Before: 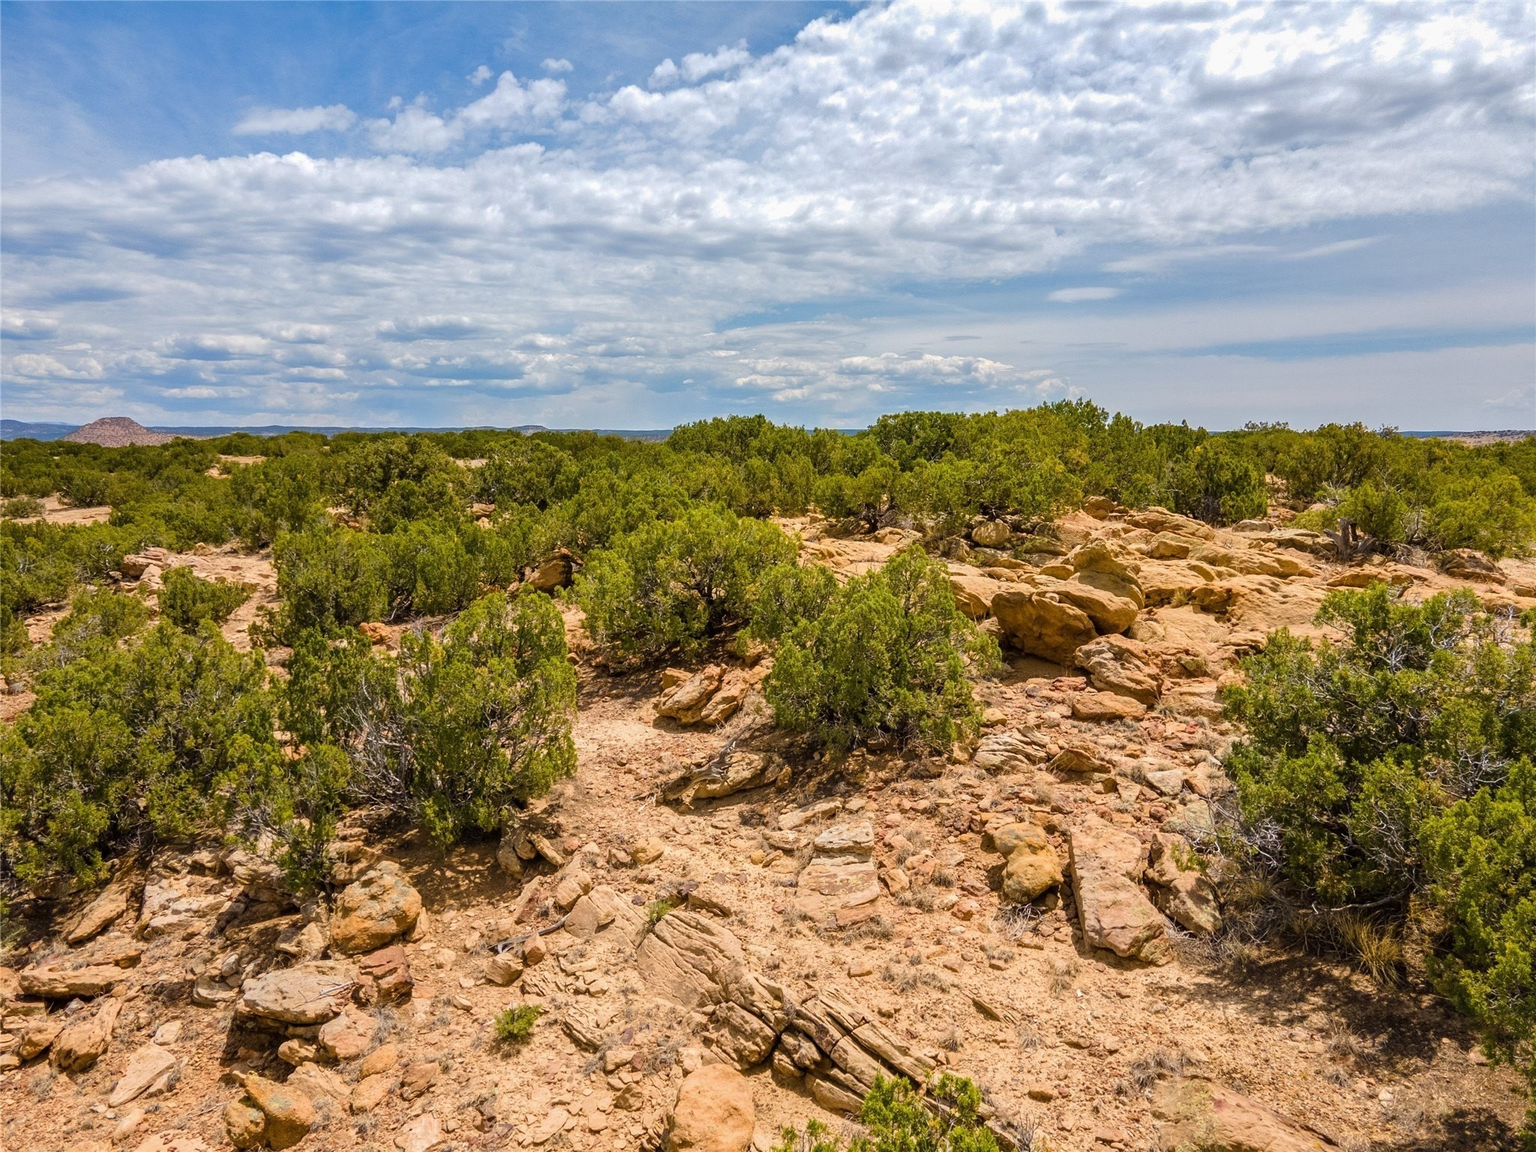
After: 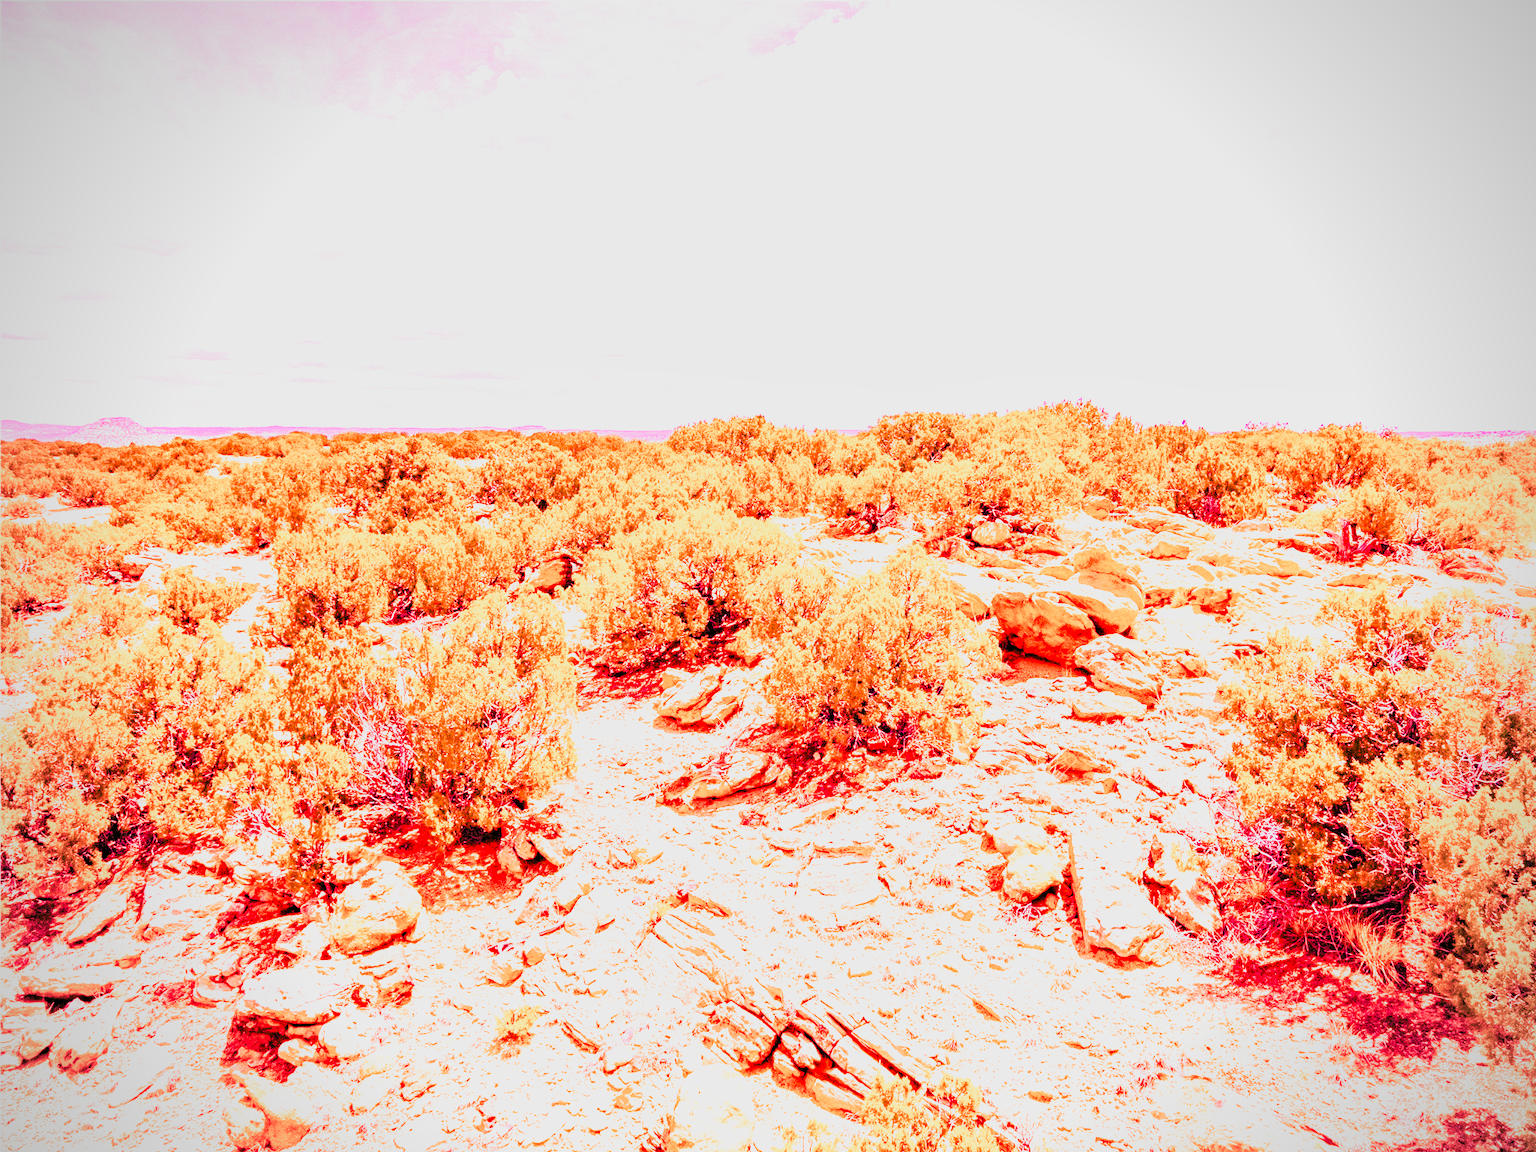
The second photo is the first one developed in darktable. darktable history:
white balance: red 2.229, blue 1.46
highlight reconstruction: on, module defaults
local contrast: highlights 100%, shadows 100%, detail 120%, midtone range 0.2
contrast brightness saturation: contrast 0.2, brightness 0.16, saturation 0.22
color balance rgb: perceptual saturation grading › global saturation 25%, perceptual brilliance grading › mid-tones 10%, perceptual brilliance grading › shadows 15%, global vibrance 20%
filmic: grey point source 18, black point source -8.65, white point source 2.45, grey point target 18, white point target 100, output power 2.2, latitude stops 2, contrast 1.5, saturation 100, global saturation 100
filmic rgb: black relative exposure -7.65 EV, white relative exposure 4.56 EV, hardness 3.61
haze removal: strength 0.29, distance 0.25, compatibility mode true, adaptive false
tone equalizer: on, module defaults
vibrance: on, module defaults
vignetting: fall-off radius 60.92%
exposure: black level correction 0, exposure 1.75 EV, compensate exposure bias true, compensate highlight preservation false
